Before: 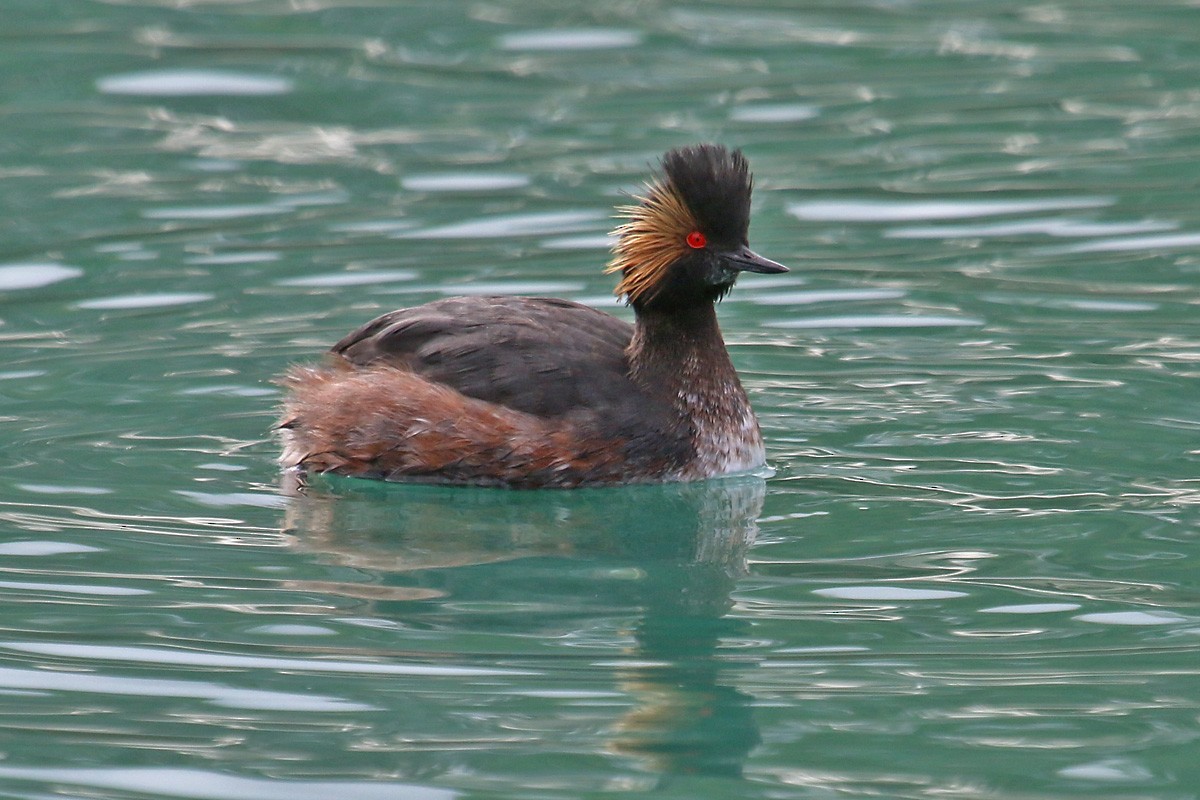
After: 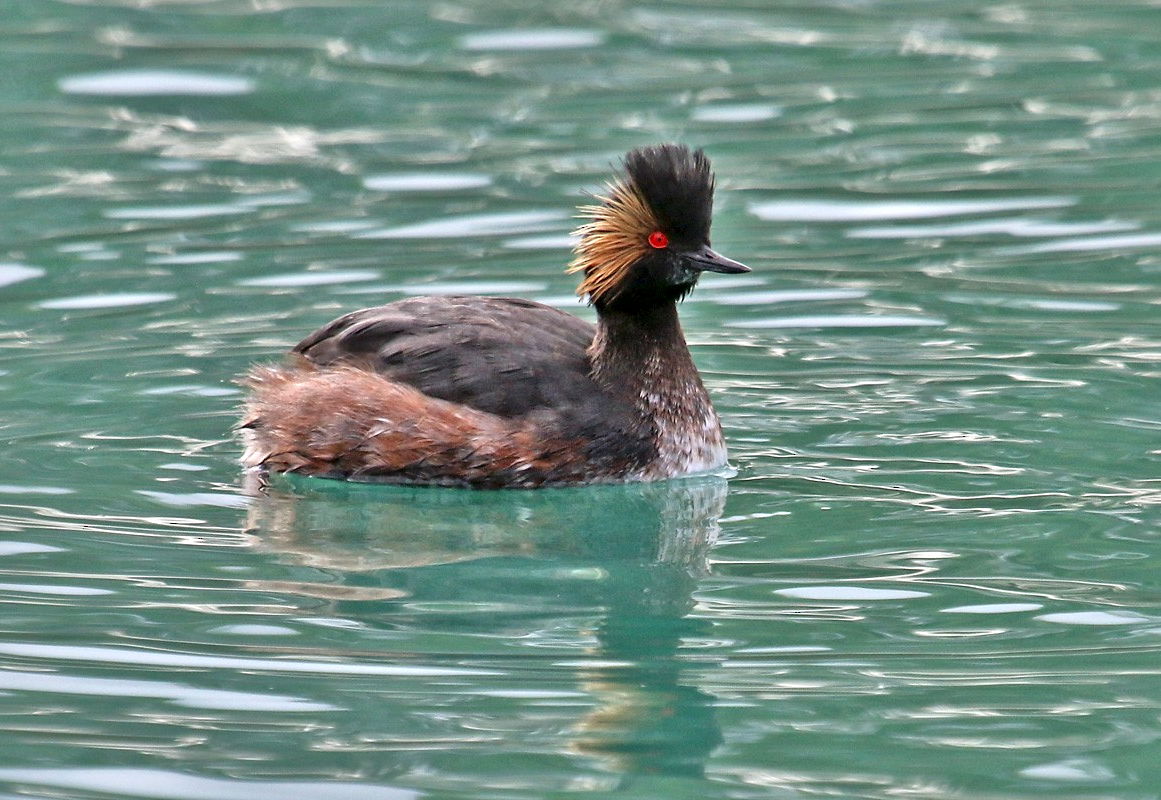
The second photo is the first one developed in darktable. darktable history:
local contrast: mode bilateral grid, contrast 25, coarseness 60, detail 151%, midtone range 0.2
tone equalizer: -8 EV 0.001 EV, -7 EV -0.004 EV, -6 EV 0.009 EV, -5 EV 0.032 EV, -4 EV 0.276 EV, -3 EV 0.644 EV, -2 EV 0.584 EV, -1 EV 0.187 EV, +0 EV 0.024 EV
crop and rotate: left 3.238%
